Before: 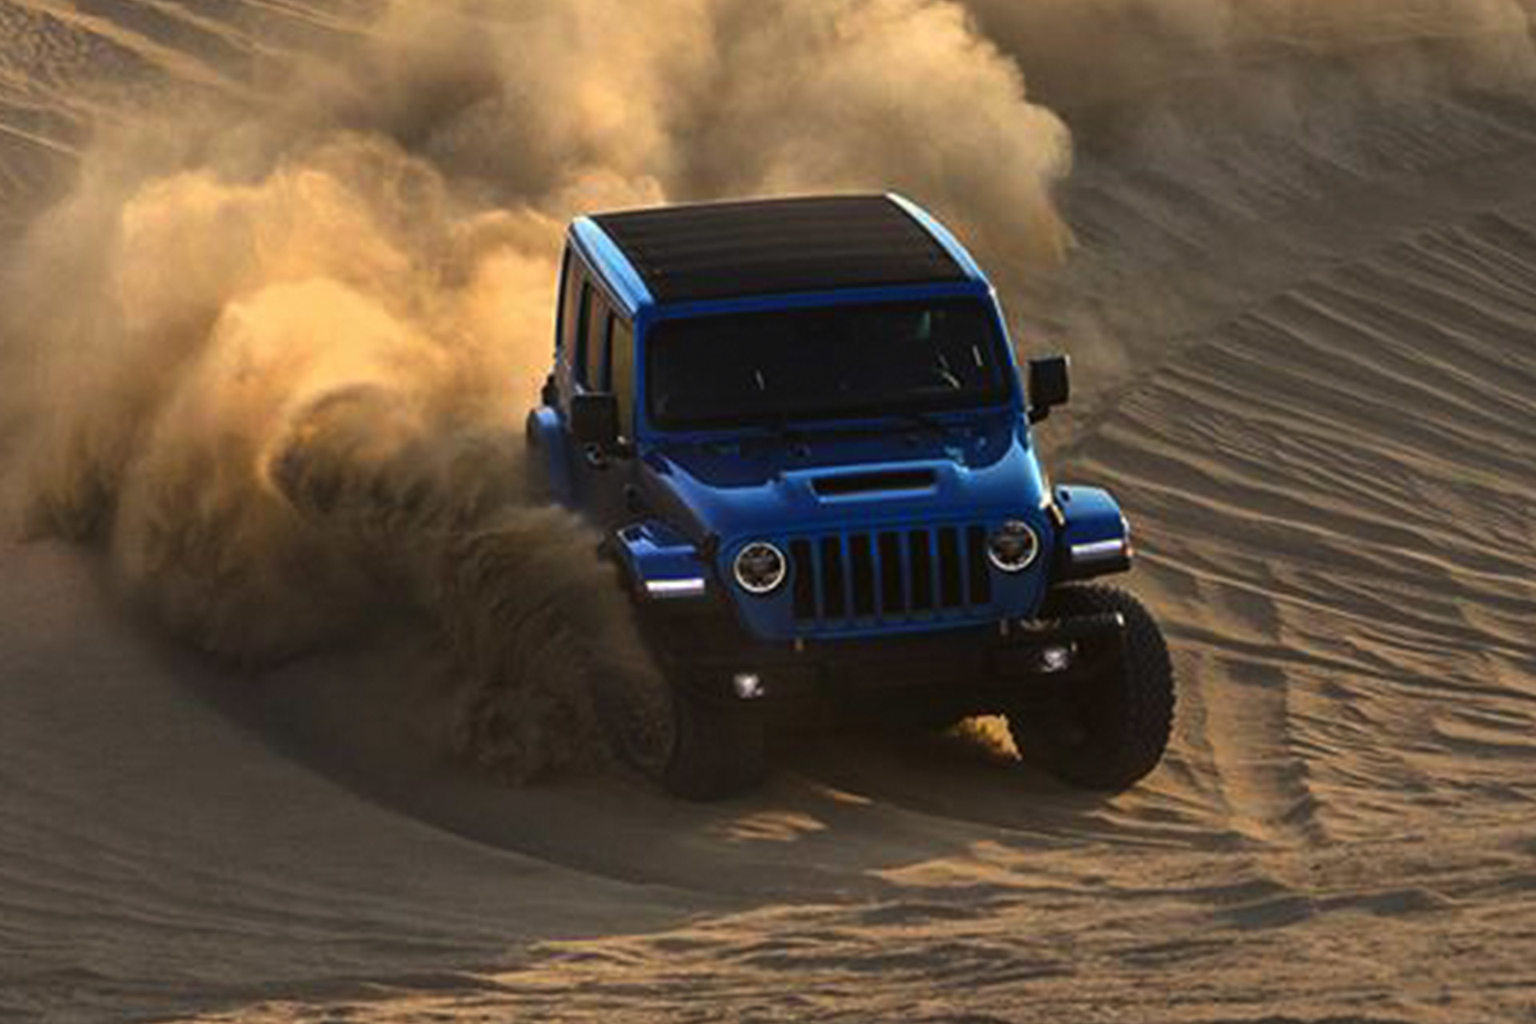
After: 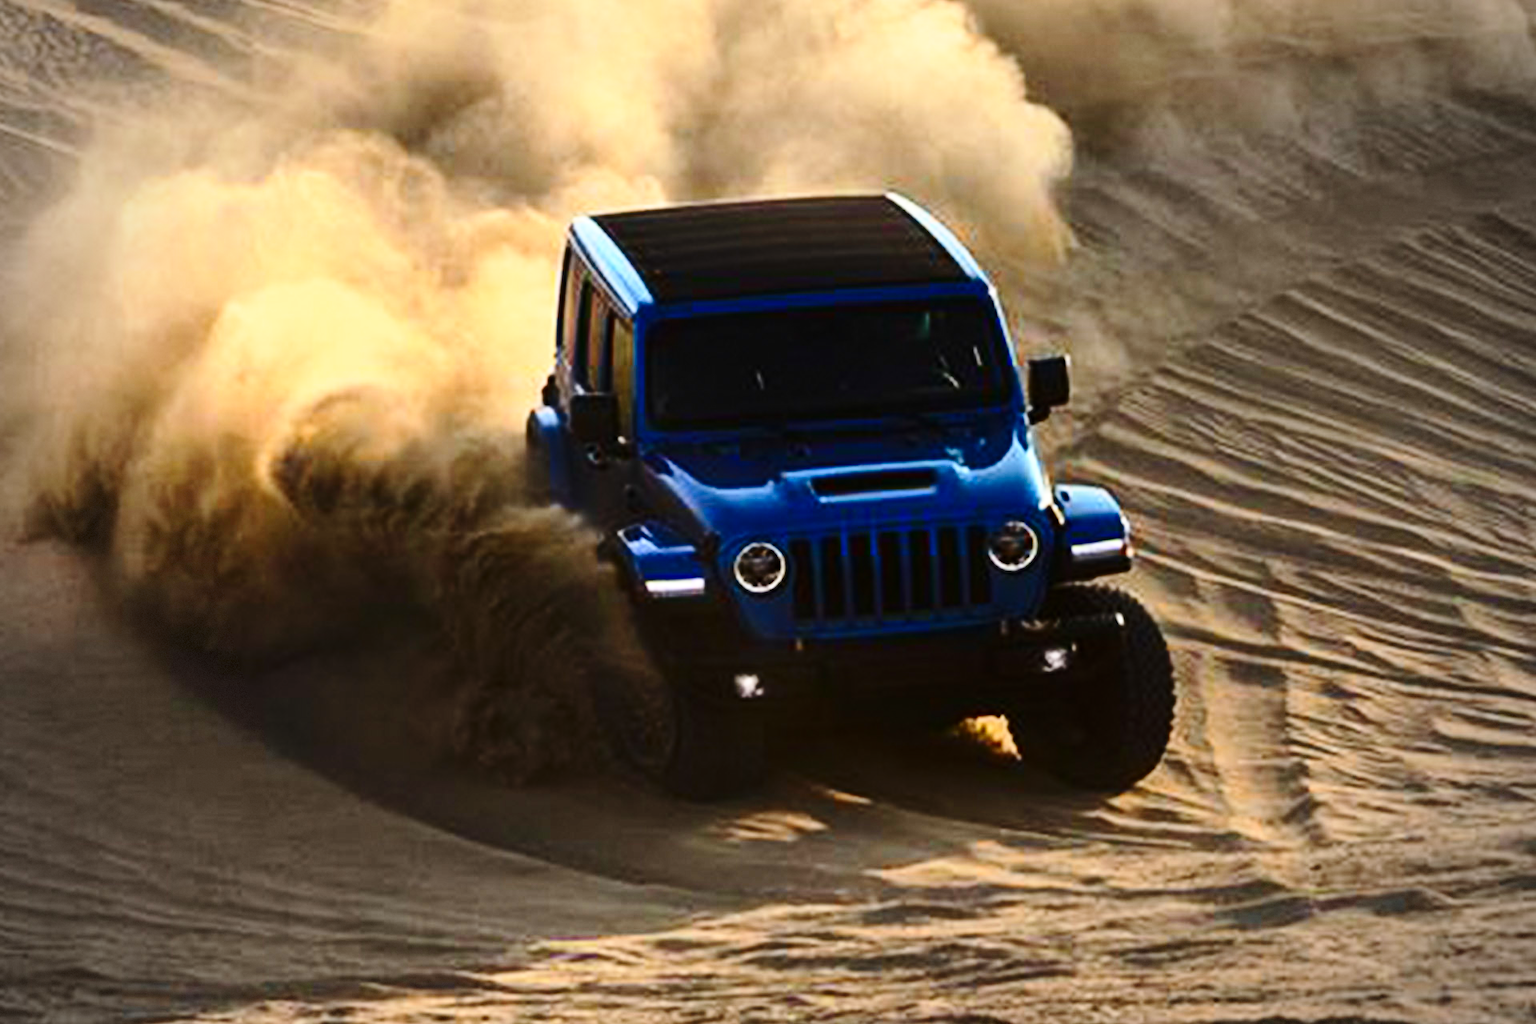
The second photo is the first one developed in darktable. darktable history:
contrast brightness saturation: contrast 0.221
base curve: curves: ch0 [(0, 0) (0.028, 0.03) (0.121, 0.232) (0.46, 0.748) (0.859, 0.968) (1, 1)], preserve colors none
vignetting: fall-off start 71.6%, brightness -0.407, saturation -0.297, dithering 8-bit output, unbound false
